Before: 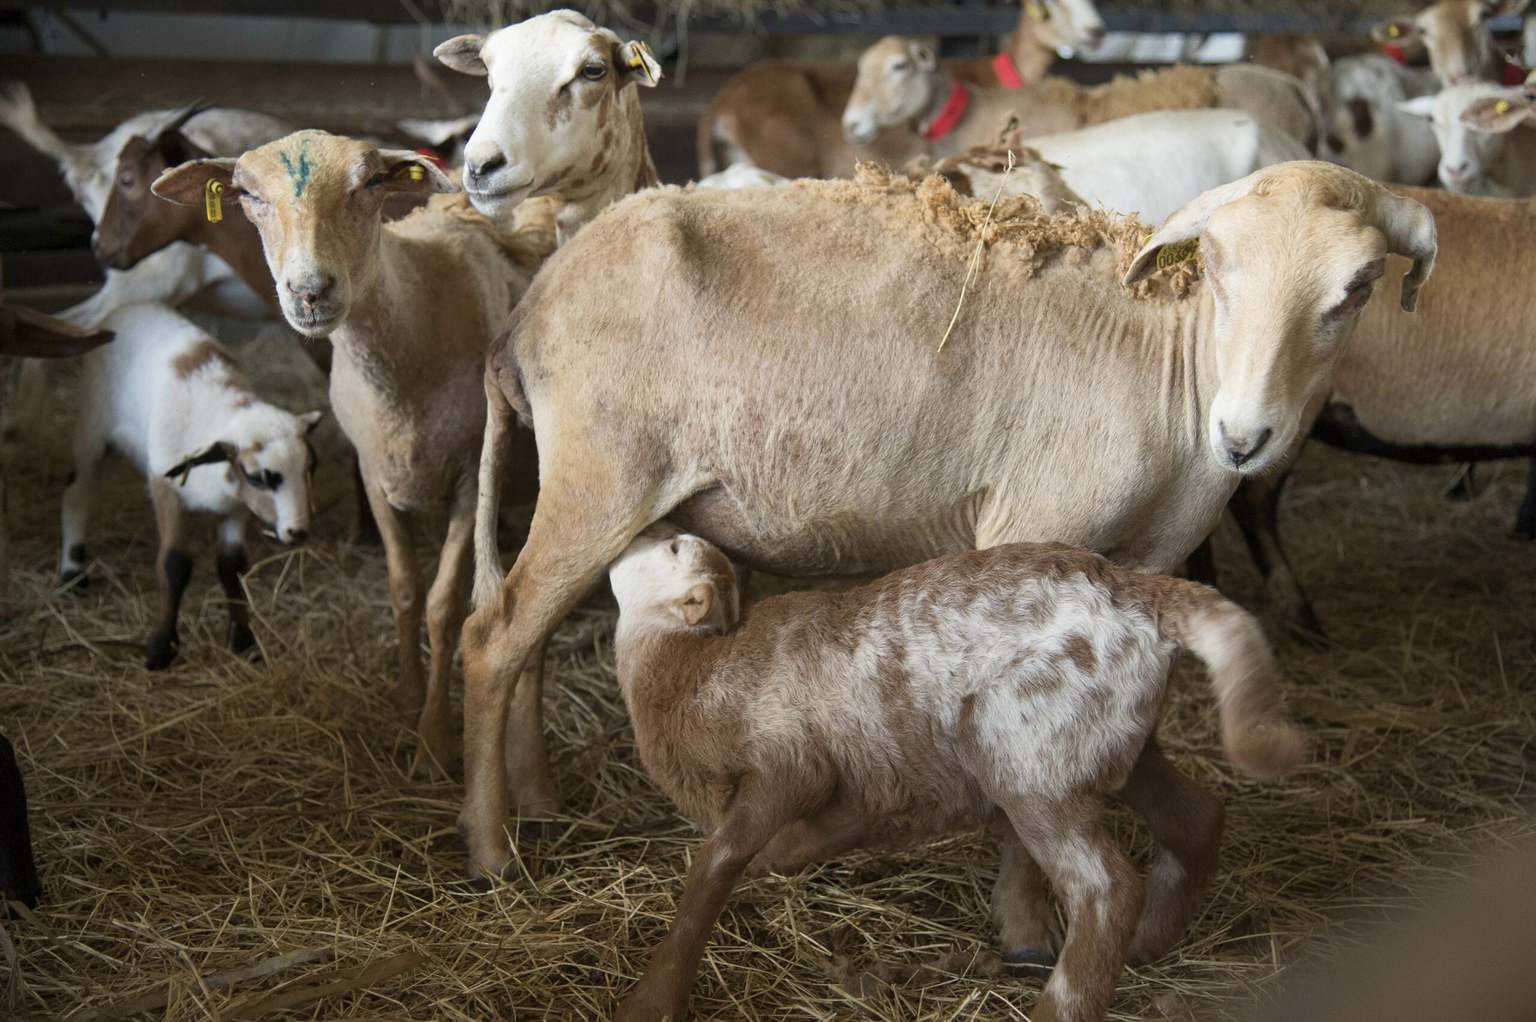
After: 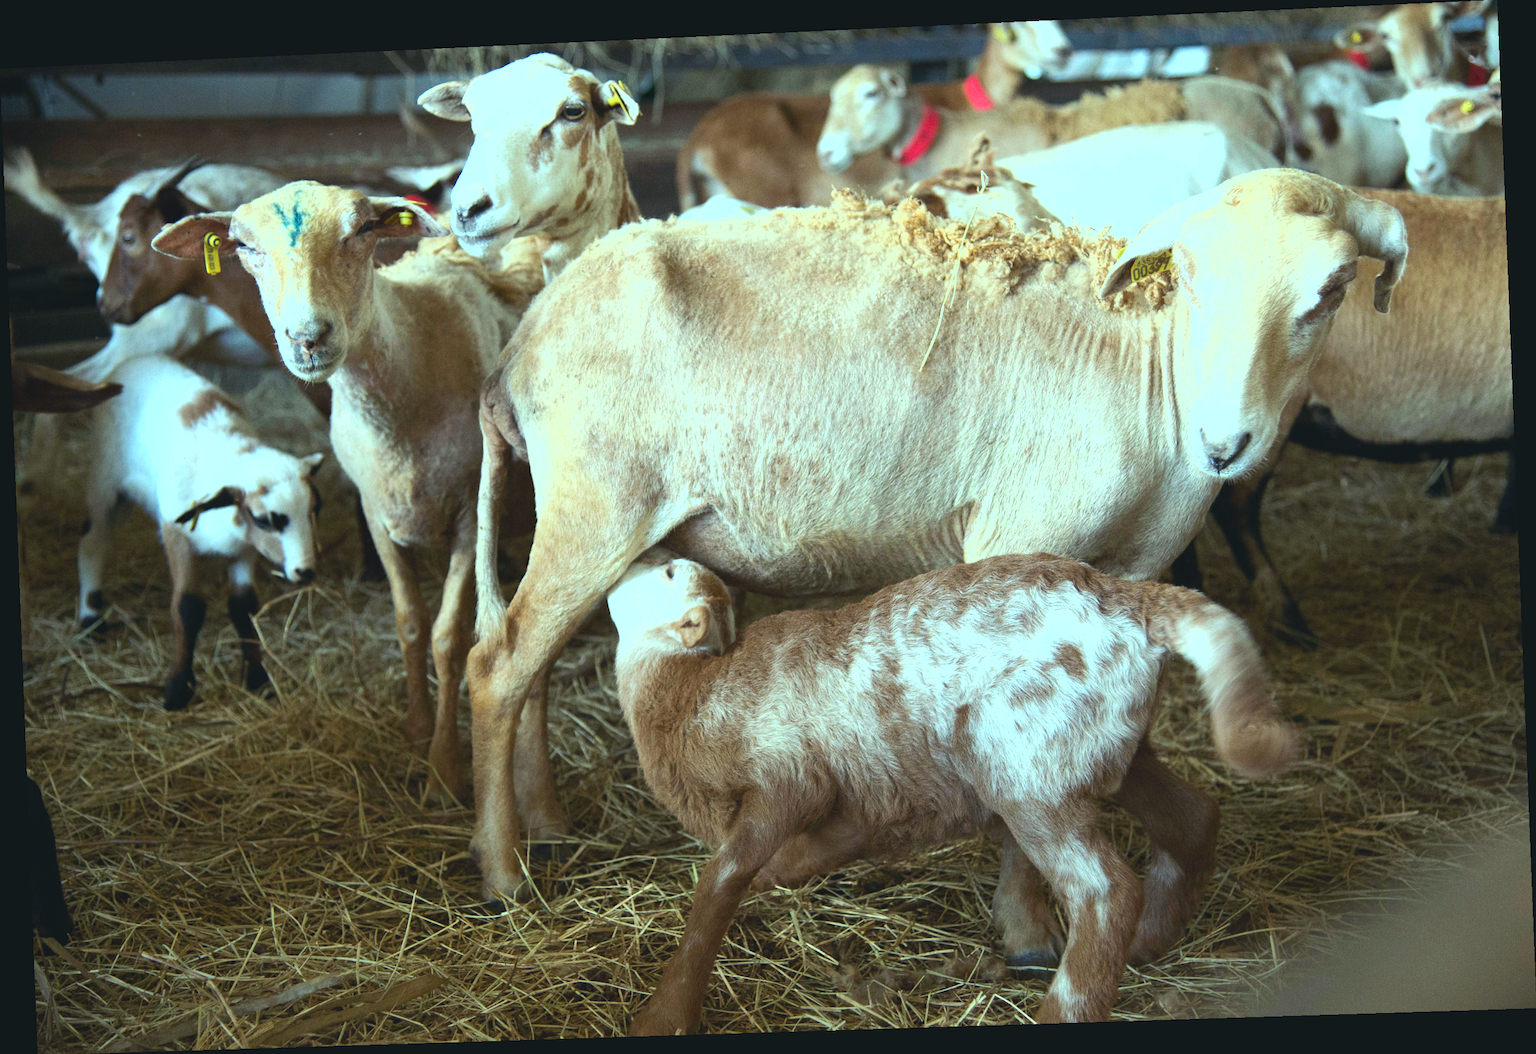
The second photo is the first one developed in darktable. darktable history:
lowpass: radius 0.1, contrast 0.85, saturation 1.1, unbound 0
shadows and highlights: radius 331.84, shadows 53.55, highlights -100, compress 94.63%, highlights color adjustment 73.23%, soften with gaussian
tone equalizer: -8 EV -0.417 EV, -7 EV -0.389 EV, -6 EV -0.333 EV, -5 EV -0.222 EV, -3 EV 0.222 EV, -2 EV 0.333 EV, -1 EV 0.389 EV, +0 EV 0.417 EV, edges refinement/feathering 500, mask exposure compensation -1.57 EV, preserve details no
color correction: highlights a* -0.137, highlights b* -5.91, shadows a* -0.137, shadows b* -0.137
rotate and perspective: rotation -2.22°, lens shift (horizontal) -0.022, automatic cropping off
color balance: mode lift, gamma, gain (sRGB), lift [0.997, 0.979, 1.021, 1.011], gamma [1, 1.084, 0.916, 0.998], gain [1, 0.87, 1.13, 1.101], contrast 4.55%, contrast fulcrum 38.24%, output saturation 104.09%
exposure: exposure 0.507 EV, compensate highlight preservation false
